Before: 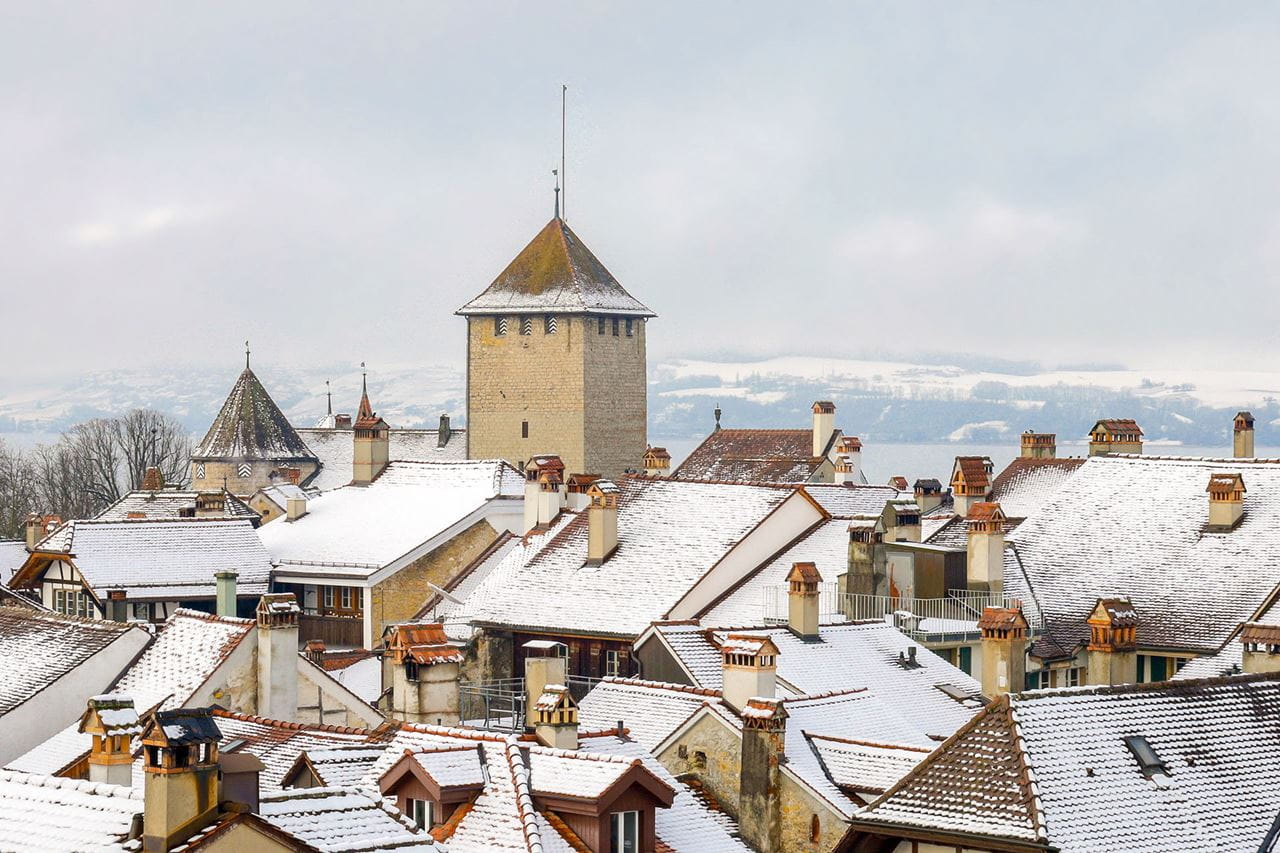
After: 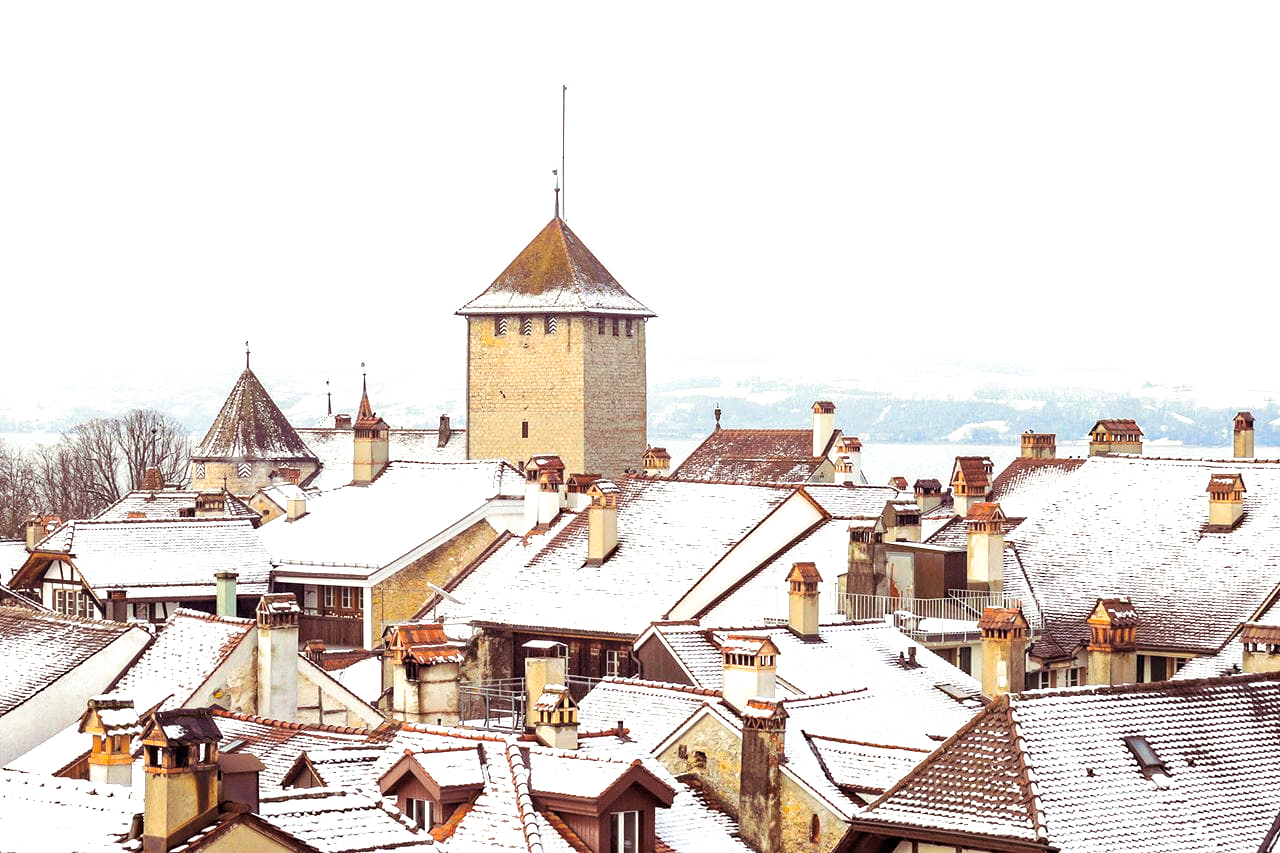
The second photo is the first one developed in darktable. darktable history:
white balance: emerald 1
exposure: black level correction 0, exposure 0.7 EV, compensate exposure bias true, compensate highlight preservation false
split-toning: on, module defaults
haze removal: compatibility mode true, adaptive false
